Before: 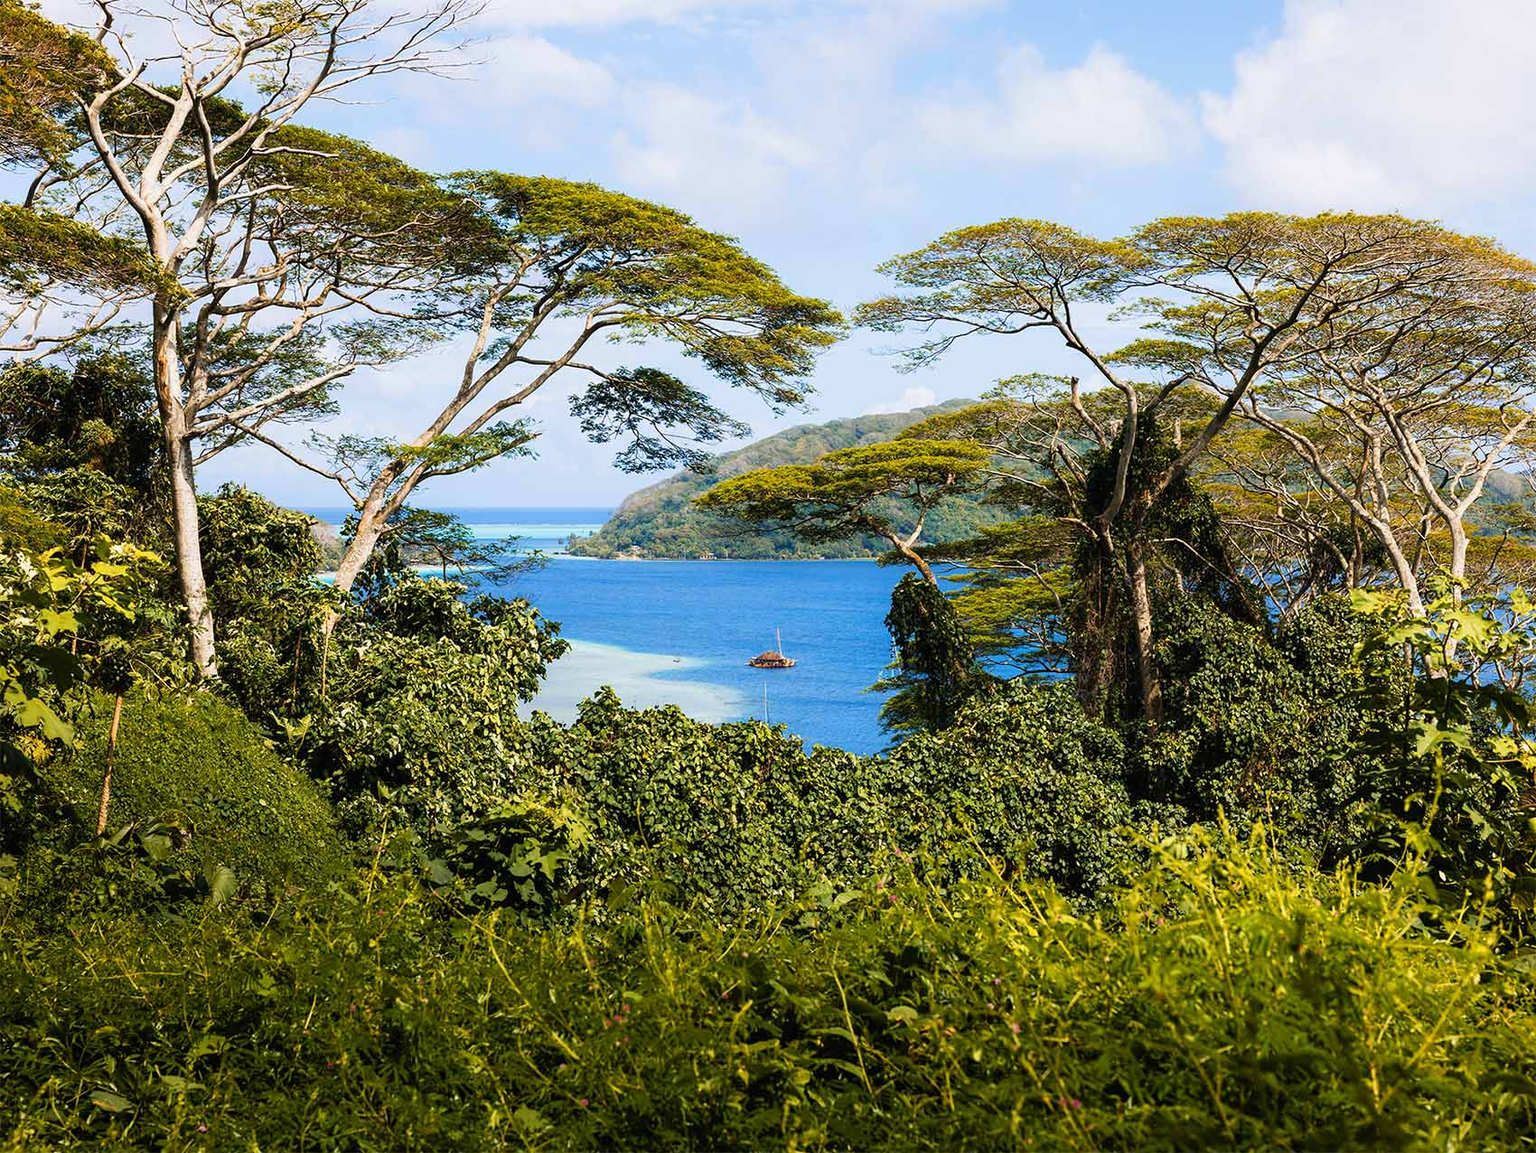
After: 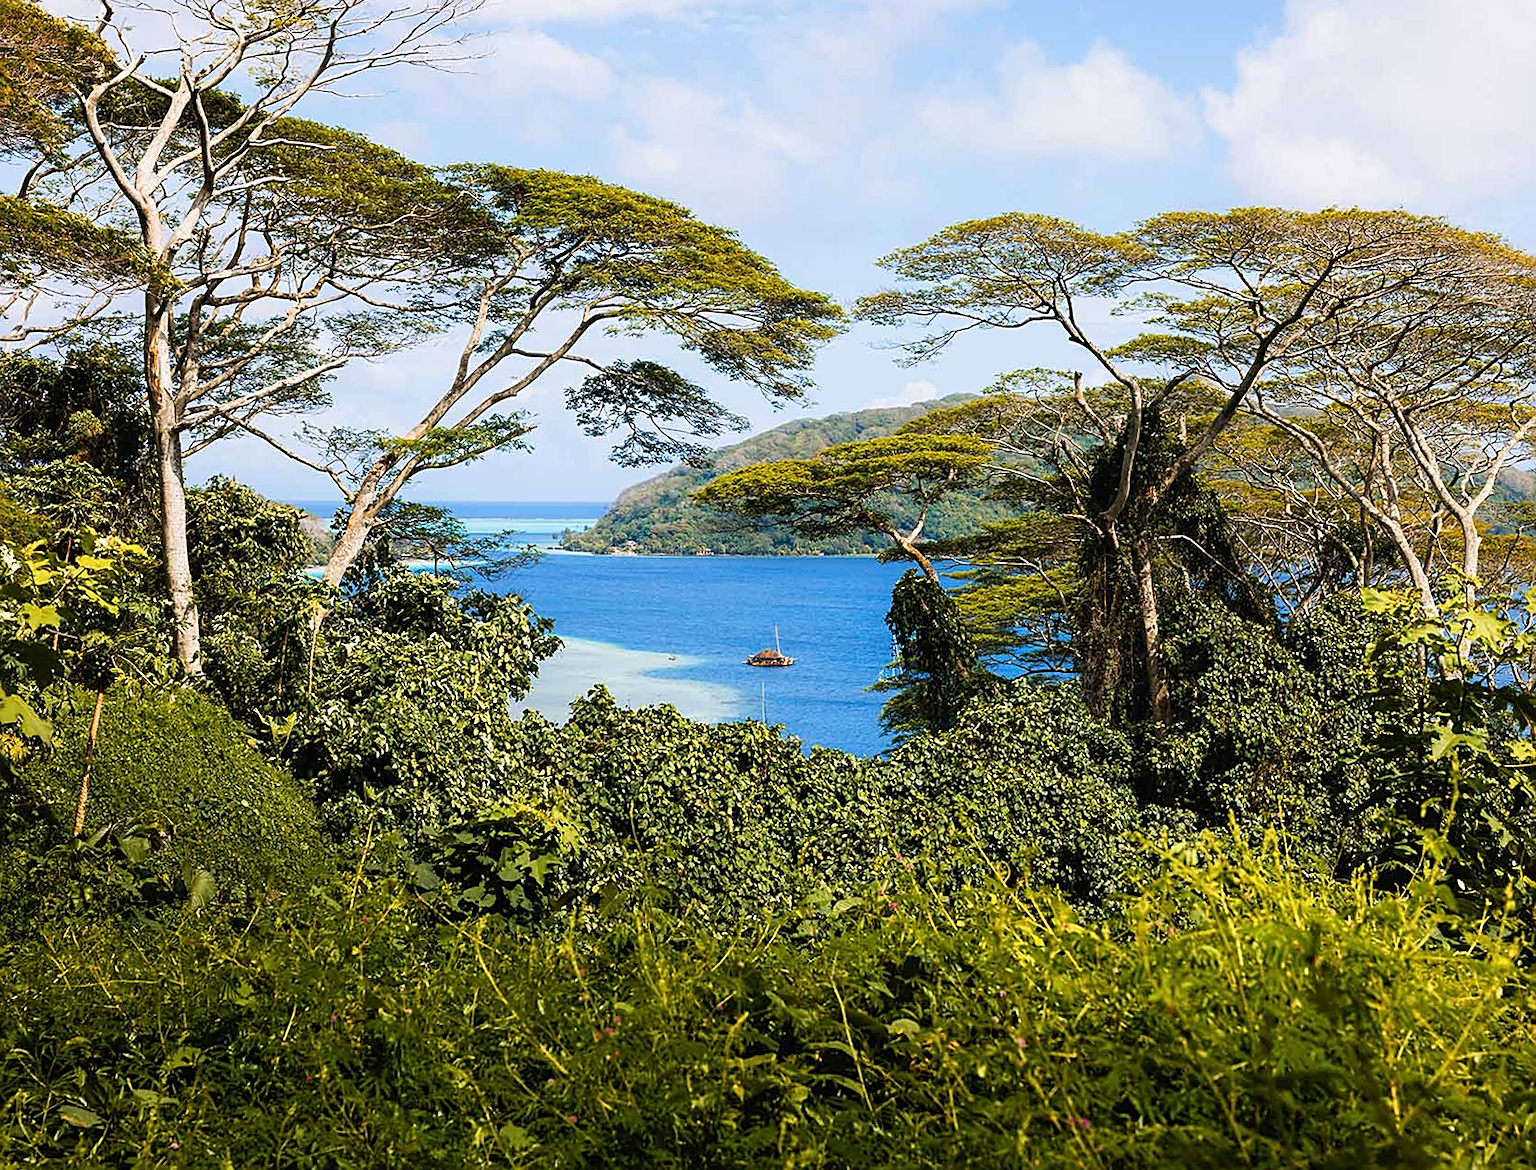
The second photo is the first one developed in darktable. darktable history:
rotate and perspective: rotation 0.226°, lens shift (vertical) -0.042, crop left 0.023, crop right 0.982, crop top 0.006, crop bottom 0.994
sharpen: on, module defaults
